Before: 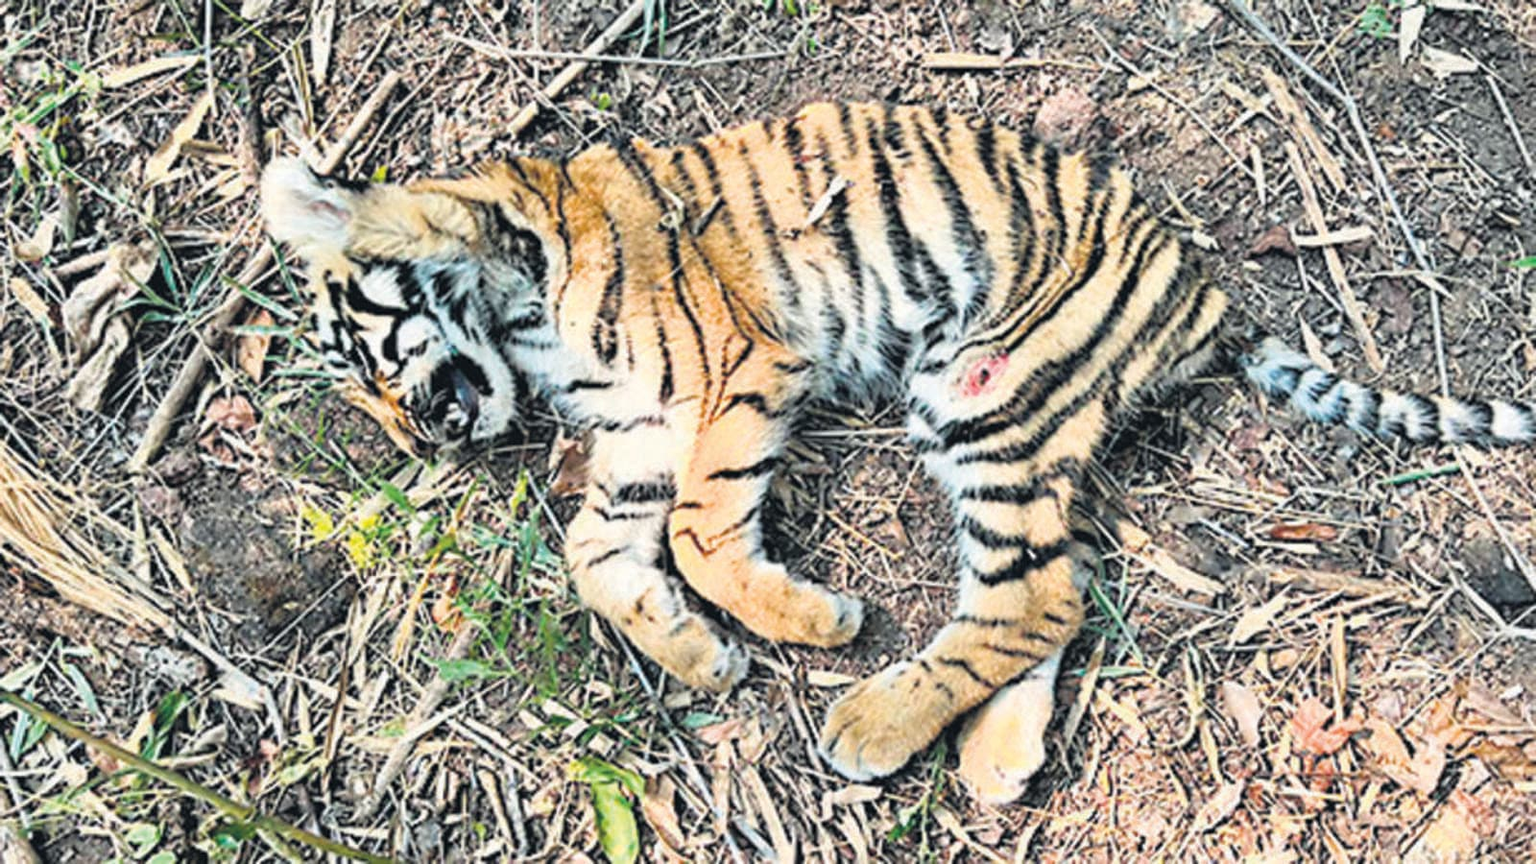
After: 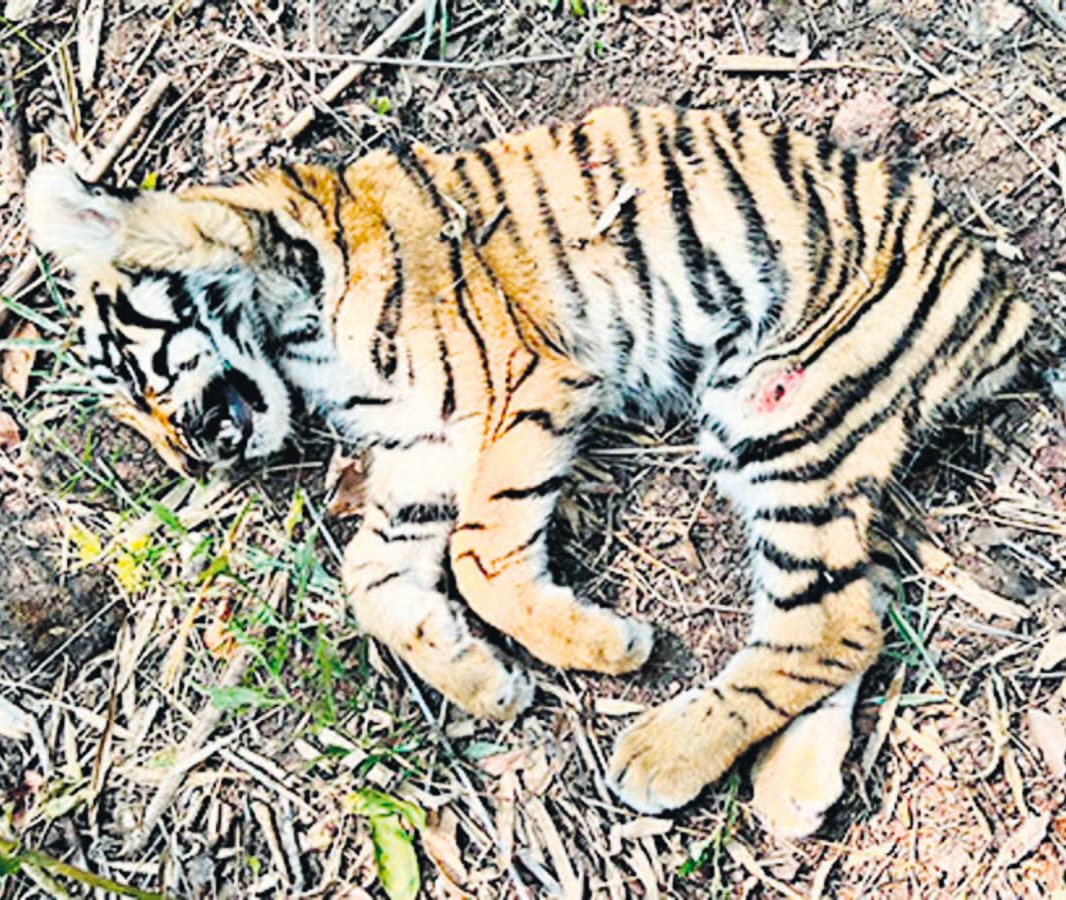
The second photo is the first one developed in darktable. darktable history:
tone curve: curves: ch0 [(0, 0) (0.003, 0.008) (0.011, 0.011) (0.025, 0.018) (0.044, 0.028) (0.069, 0.039) (0.1, 0.056) (0.136, 0.081) (0.177, 0.118) (0.224, 0.164) (0.277, 0.223) (0.335, 0.3) (0.399, 0.399) (0.468, 0.51) (0.543, 0.618) (0.623, 0.71) (0.709, 0.79) (0.801, 0.865) (0.898, 0.93) (1, 1)], preserve colors none
crop: left 15.419%, right 17.914%
